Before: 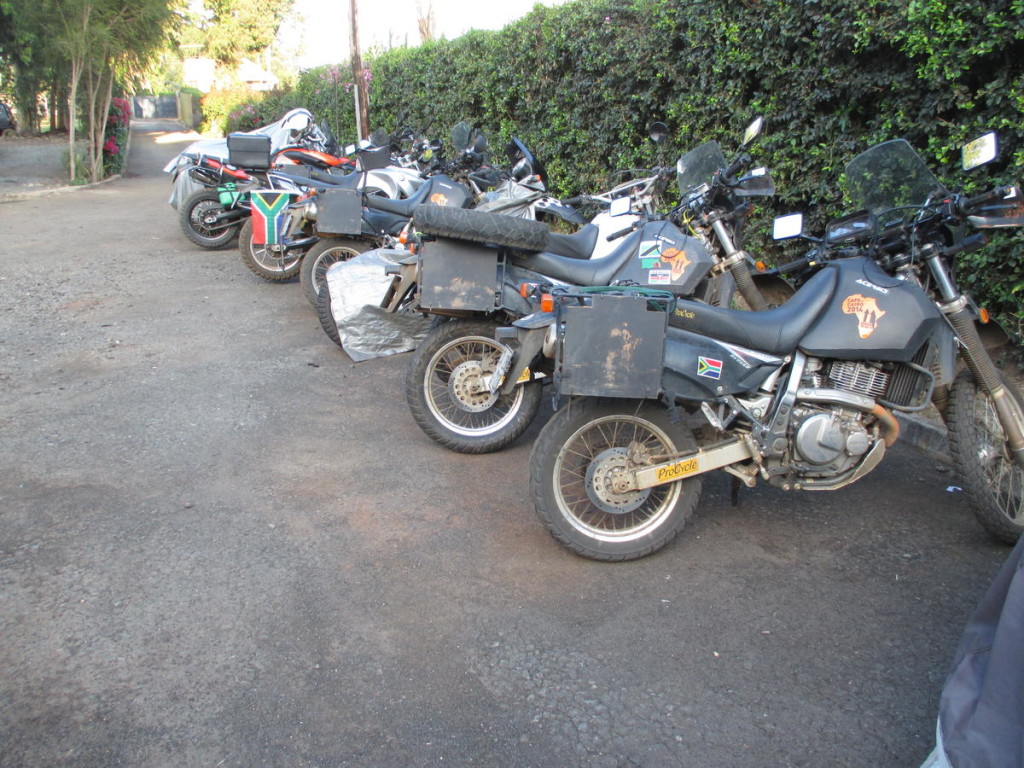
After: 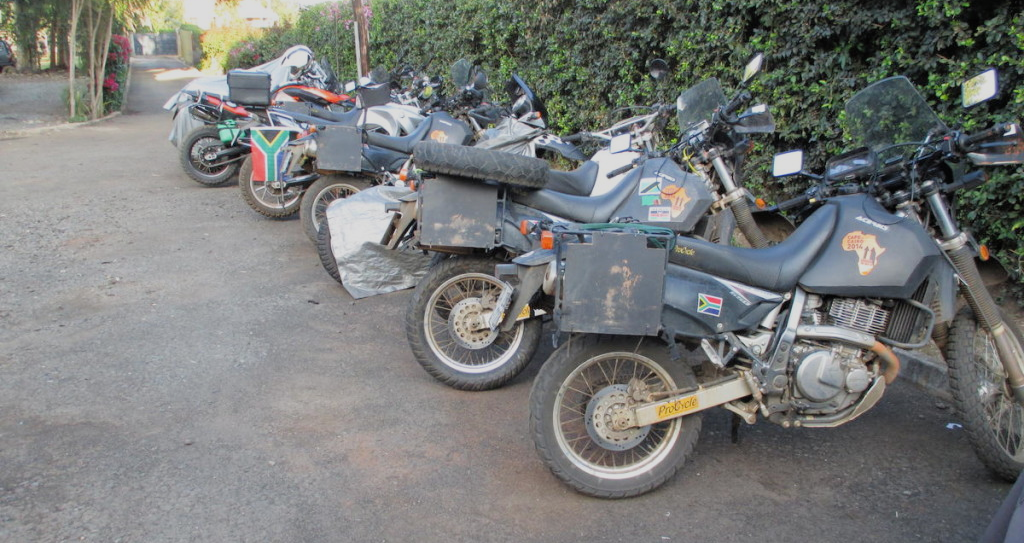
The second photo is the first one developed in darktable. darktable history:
crop and rotate: top 8.293%, bottom 20.996%
filmic rgb: white relative exposure 3.9 EV, hardness 4.26
shadows and highlights: shadows 43.06, highlights 6.94
